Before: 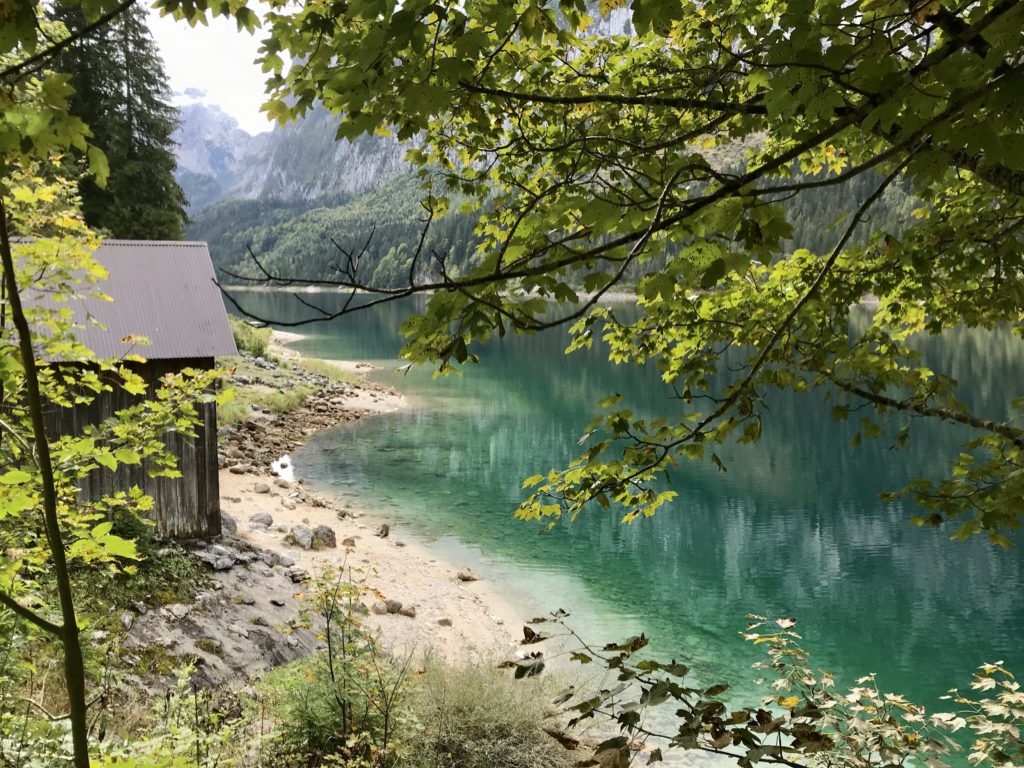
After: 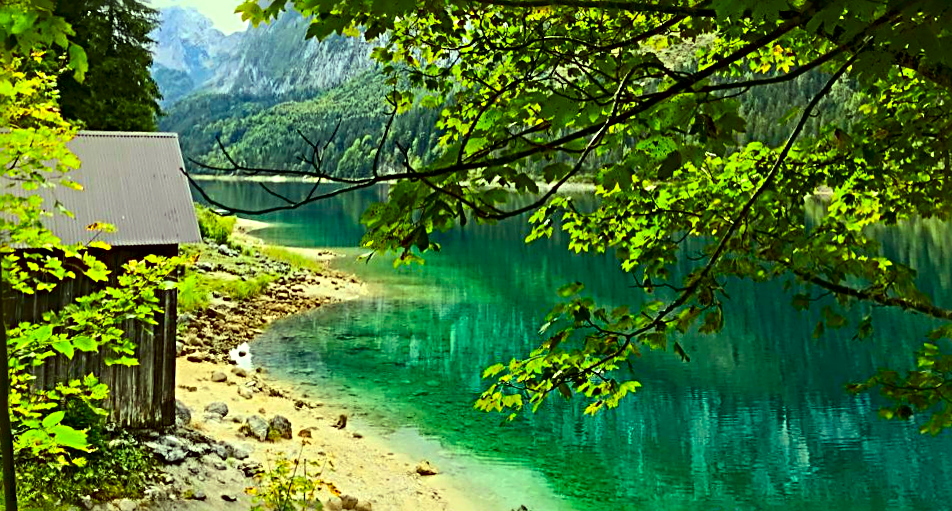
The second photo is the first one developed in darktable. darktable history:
crop: top 11.166%, bottom 22.168%
sharpen: radius 3.69, amount 0.928
tone equalizer: on, module defaults
rotate and perspective: rotation 0.215°, lens shift (vertical) -0.139, crop left 0.069, crop right 0.939, crop top 0.002, crop bottom 0.996
contrast brightness saturation: contrast 0.15, brightness -0.01, saturation 0.1
color correction: highlights a* -10.77, highlights b* 9.8, saturation 1.72
